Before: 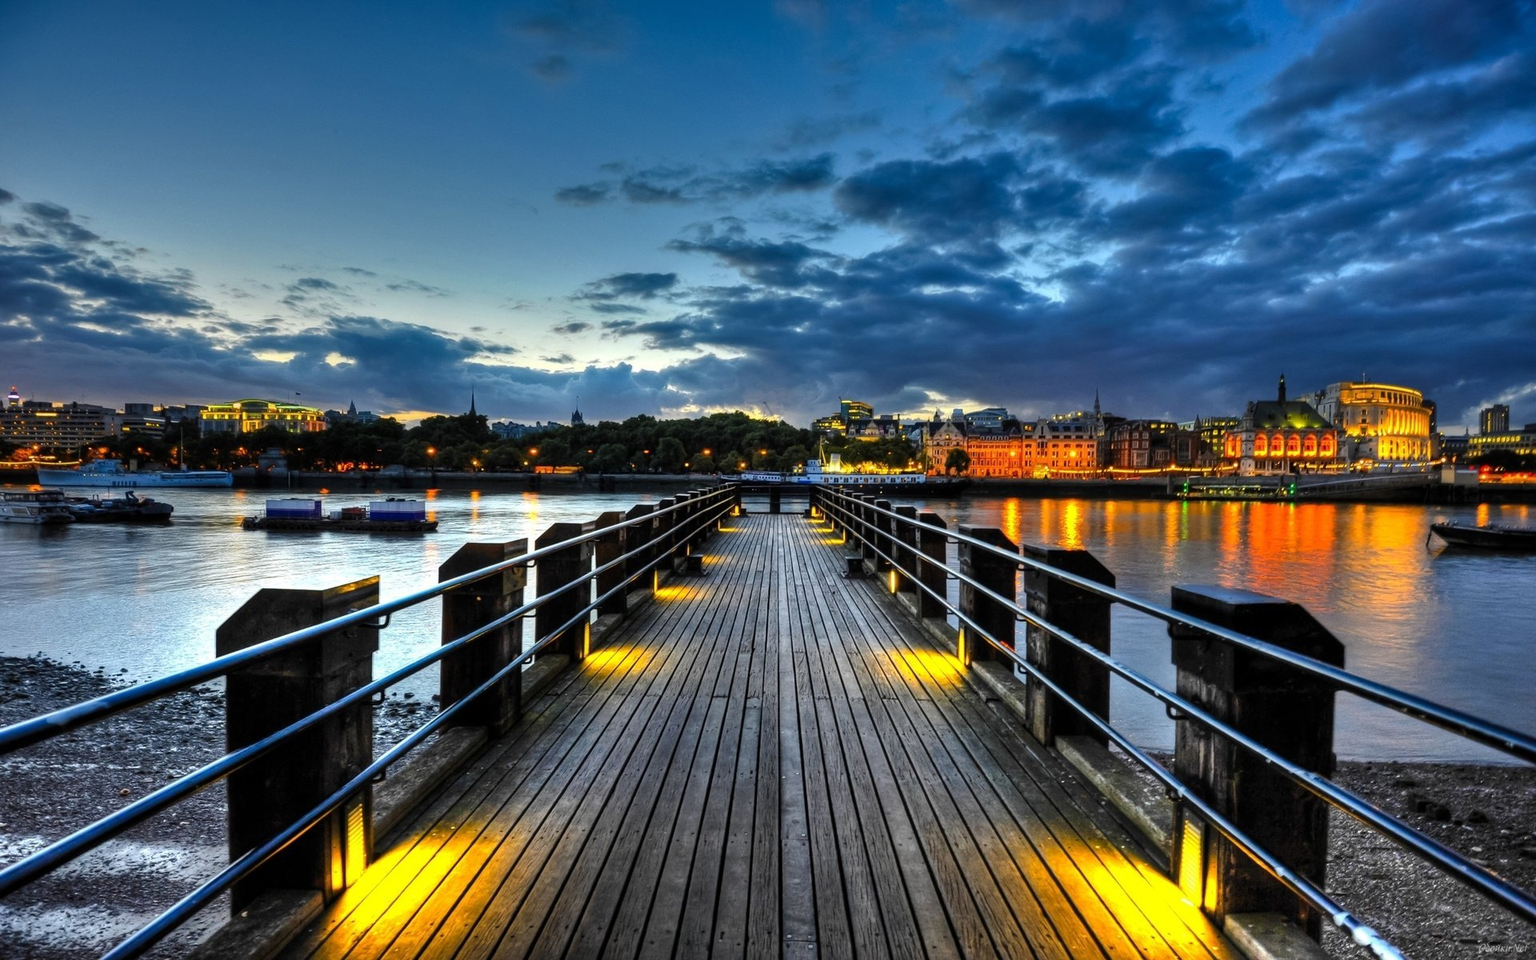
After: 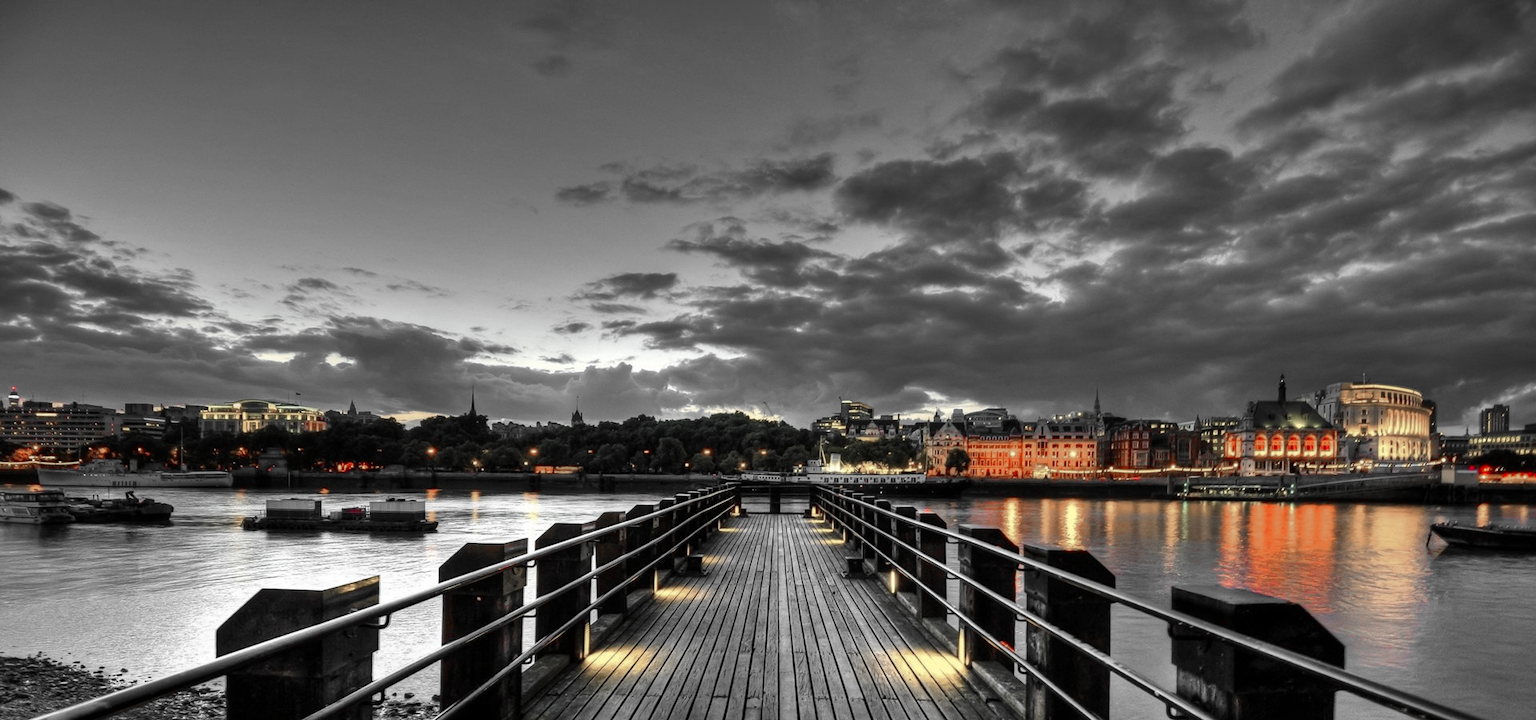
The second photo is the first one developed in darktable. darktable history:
color zones: curves: ch1 [(0, 0.831) (0.08, 0.771) (0.157, 0.268) (0.241, 0.207) (0.562, -0.005) (0.714, -0.013) (0.876, 0.01) (1, 0.831)]
crop: bottom 24.989%
